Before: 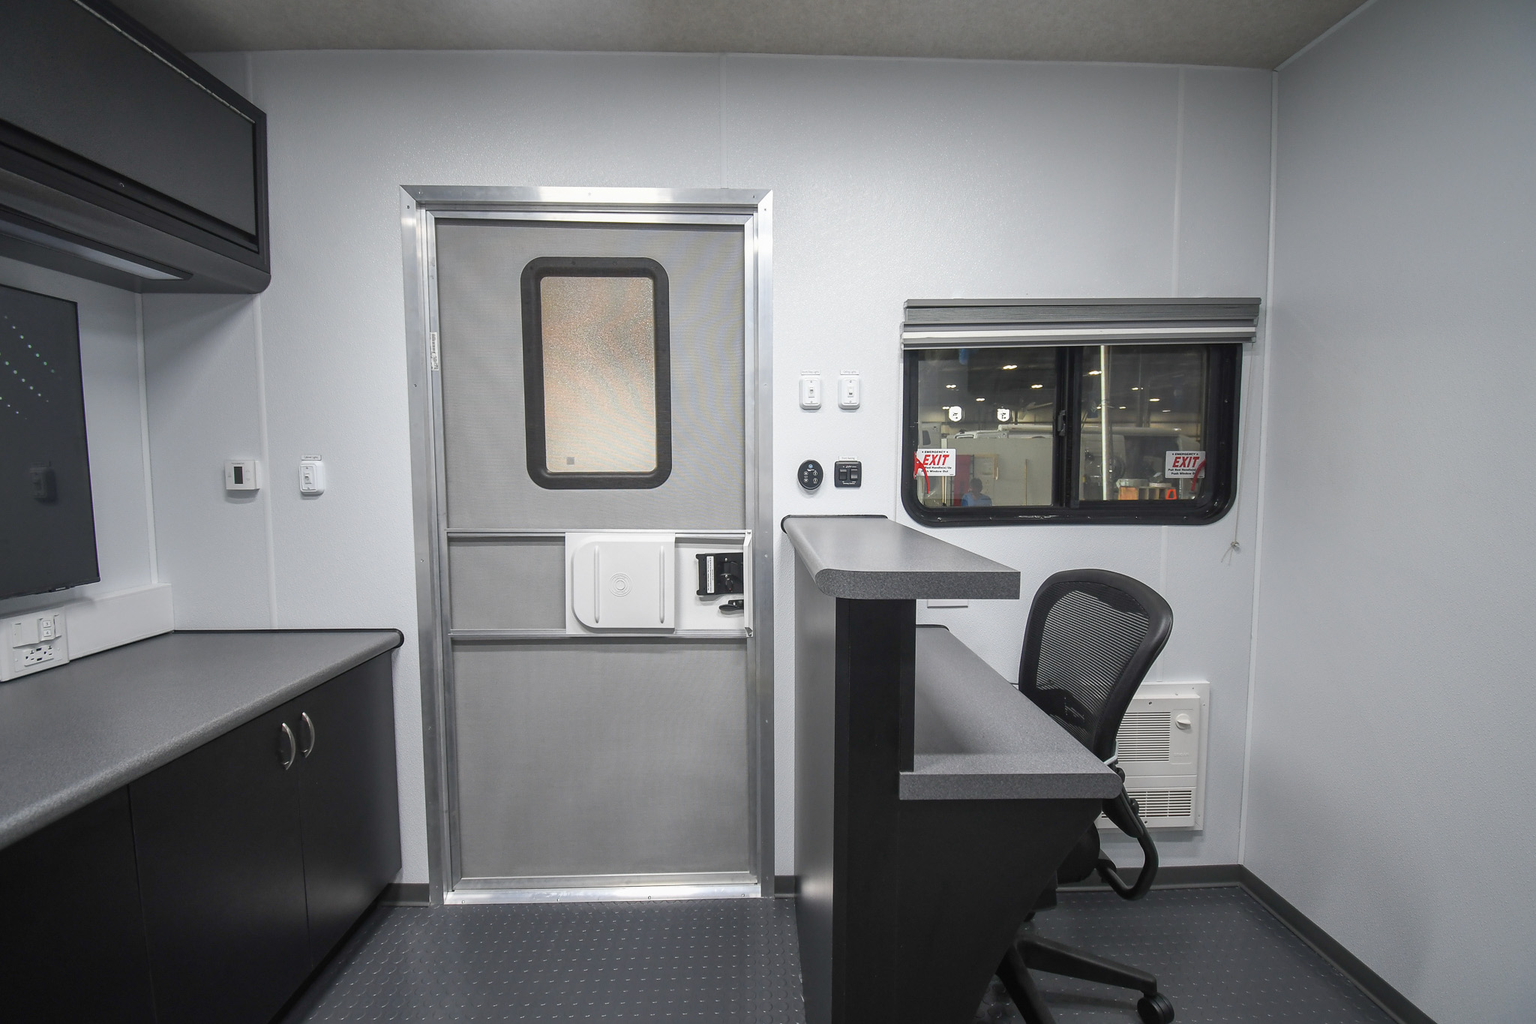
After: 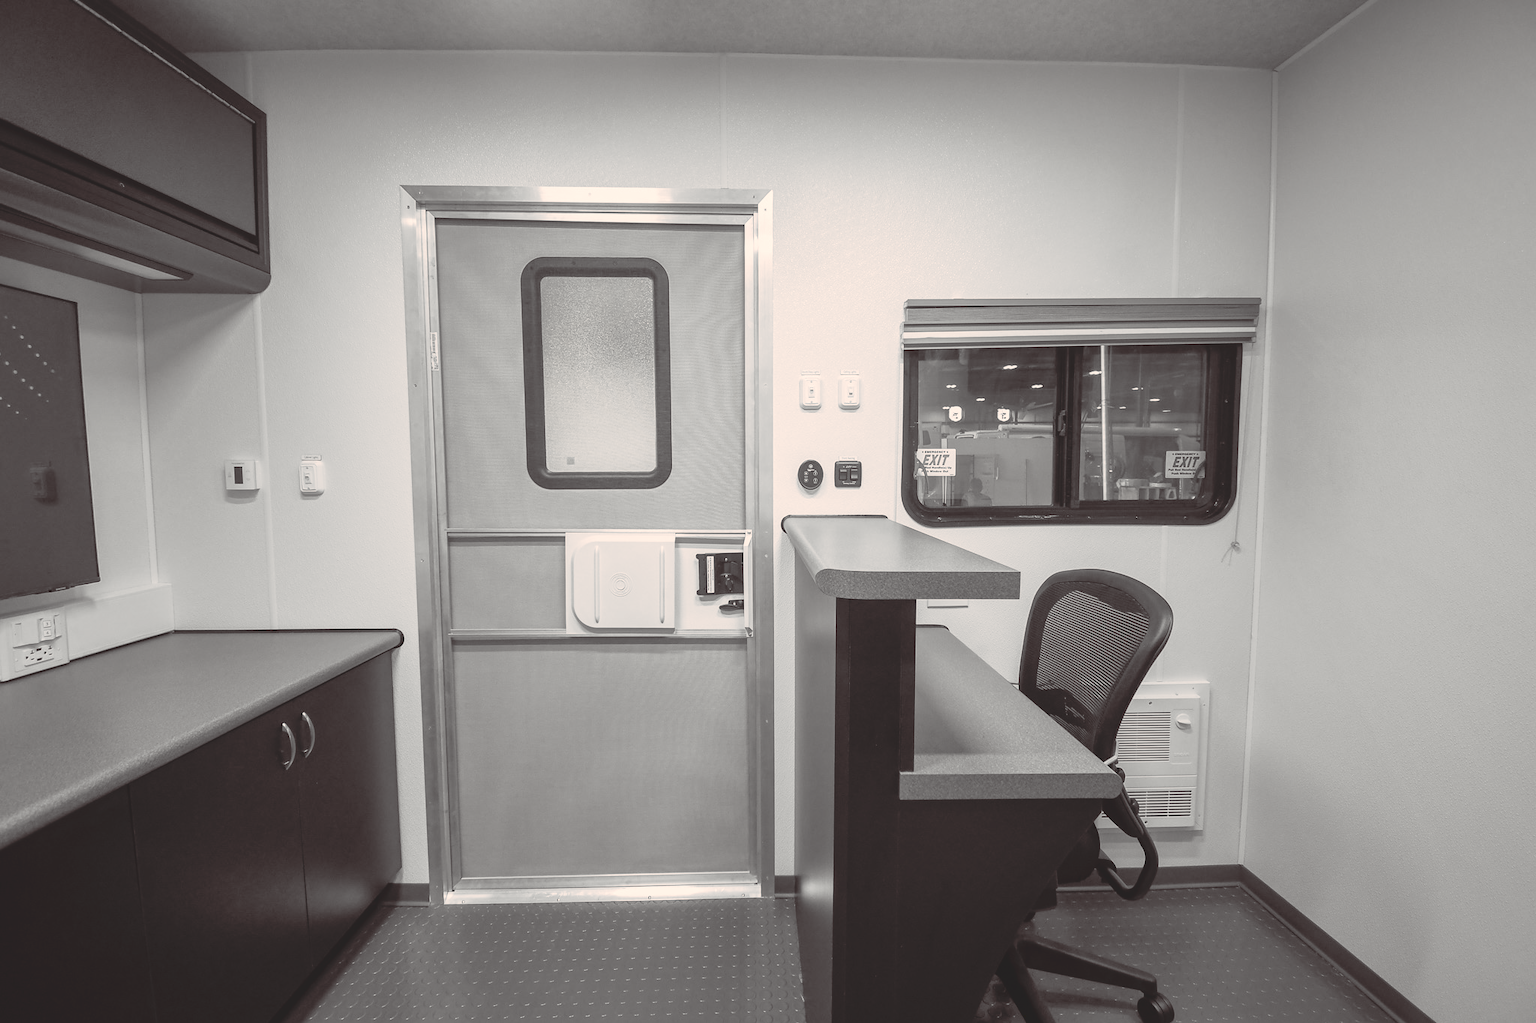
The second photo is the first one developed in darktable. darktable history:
tone curve: curves: ch0 [(0, 0) (0.003, 0.132) (0.011, 0.13) (0.025, 0.134) (0.044, 0.138) (0.069, 0.154) (0.1, 0.17) (0.136, 0.198) (0.177, 0.25) (0.224, 0.308) (0.277, 0.371) (0.335, 0.432) (0.399, 0.491) (0.468, 0.55) (0.543, 0.612) (0.623, 0.679) (0.709, 0.766) (0.801, 0.842) (0.898, 0.912) (1, 1)], preserve colors none
color look up table: target L [89.33, 90.08, 82.76, 84.61, 74.37, 58.93, 57.02, 55.21, 39.8, 20.85, 26.08, 201.75, 79.3, 76.69, 57.48, 56.37, 64.48, 60.19, 40.79, 52.02, 56.92, 60.68, 34.4, 33.05, 15.5, 97.52, 84.48, 80.26, 83.79, 77.38, 80.96, 70.31, 86, 64.48, 61.61, 77.53, 51.14, 27.98, 25.75, 40.92, 23.96, 9.244, 88.14, 85.7, 83.18, 67.64, 66.24, 73.97, 35.67], target a [0.189, 0.377, 0.353, 0.801, 0.682, 0.67, 1.317, 1.434, 1.374, 1.557, 1.087, 0, 0.722, 0.739, 1.074, 1.114, 0.612, 0.738, 1.588, 0.893, 0.989, 1.228, 1.273, 1.055, 1.717, 7.742, -0.002, 0.987, 0.497, 0.688, 0.385, 0.5, 0.183, 0.612, 1.14, 1.542, 1.135, 1.755, 1.694, 2.226, 1.714, 5.002, 0.318, 0.57, 0.804, 0.428, 0.946, 0.419, 1.304], target b [4.196, 4.103, 3.572, 3.581, 3.004, 2.684, 2.578, 1.747, 1.568, 0.584, 0.431, -0.001, 3.784, 3.754, 2.689, 2.242, 2.237, 2.182, 1.13, 1.699, 2.409, 2.366, 0.968, 0.416, 0.144, 11.16, 3.358, 3.143, 4.02, 3.125, 3.589, 3.082, 3.519, 2.237, 3.122, 2.826, 2.061, 0.64, 0.632, 1.331, 0.64, 1.862, 3.215, 3.063, 3.595, 3.004, 2.615, 2.95, 0.443], num patches 49
